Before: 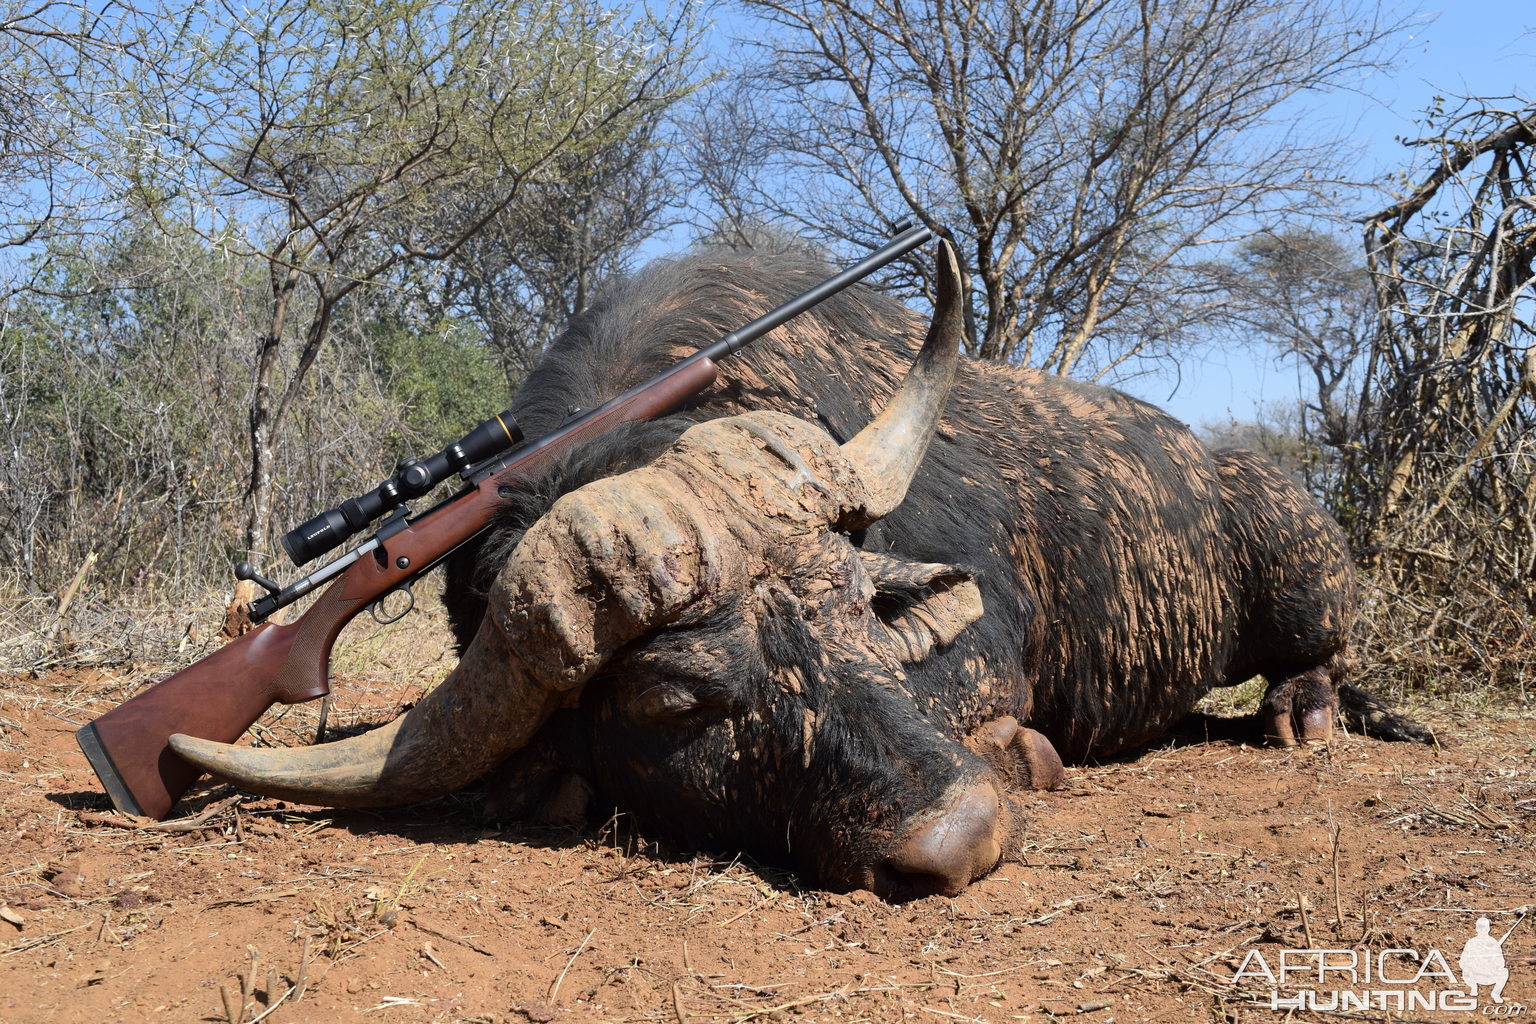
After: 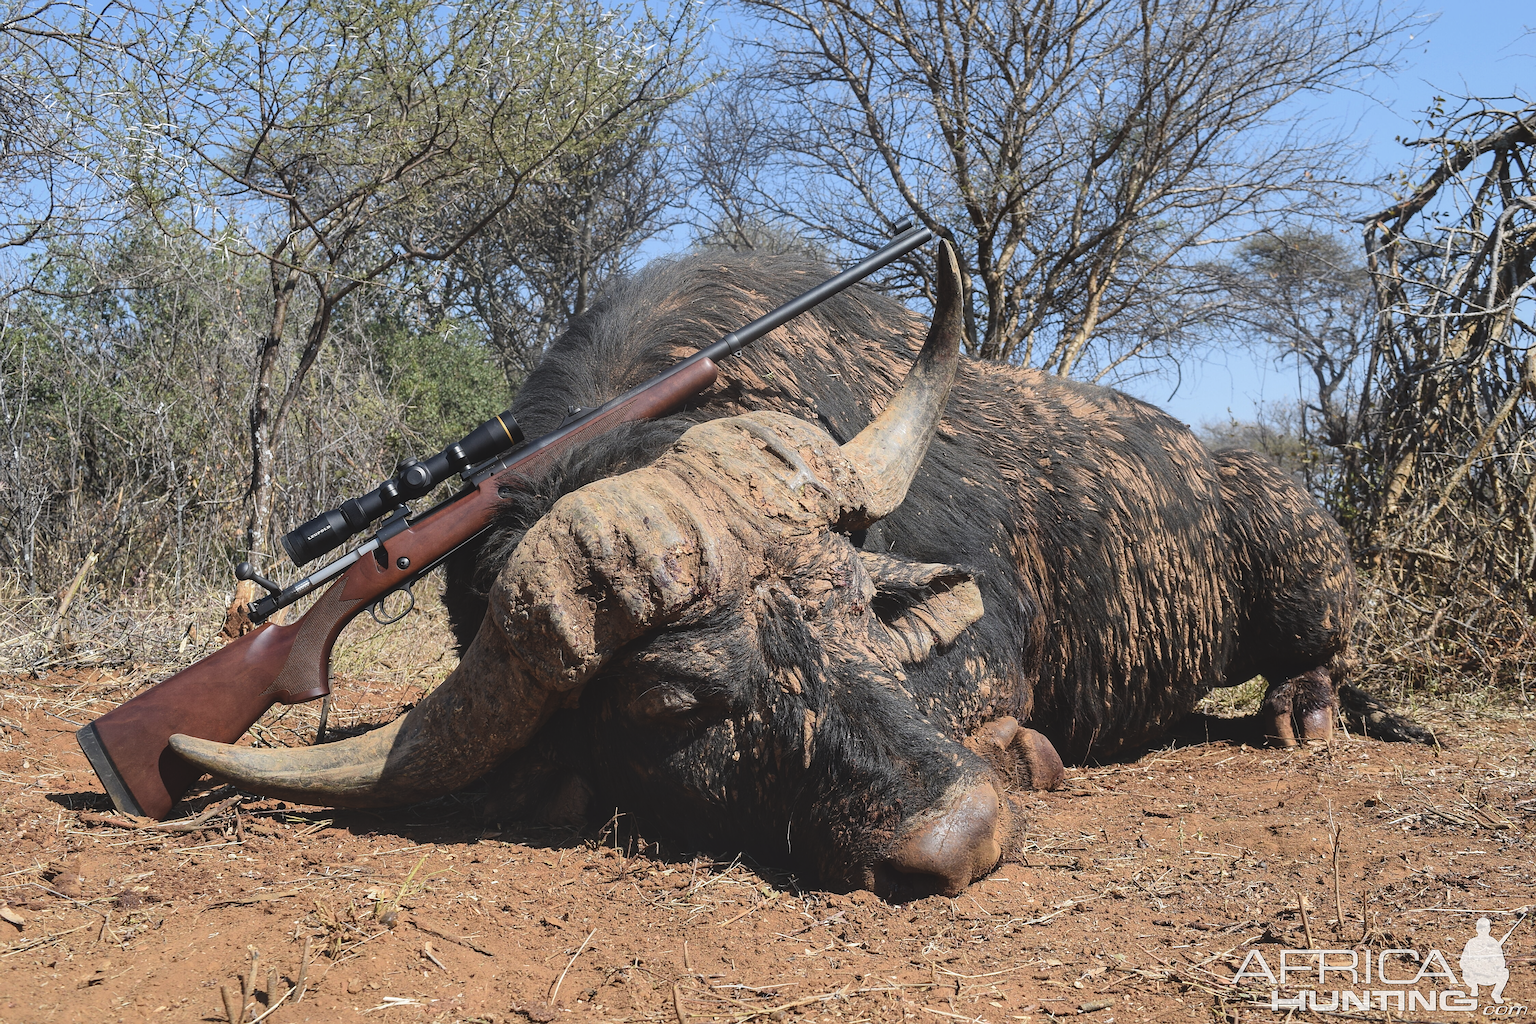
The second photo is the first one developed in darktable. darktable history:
local contrast: on, module defaults
exposure: black level correction -0.014, exposure -0.188 EV, compensate highlight preservation false
sharpen: on, module defaults
